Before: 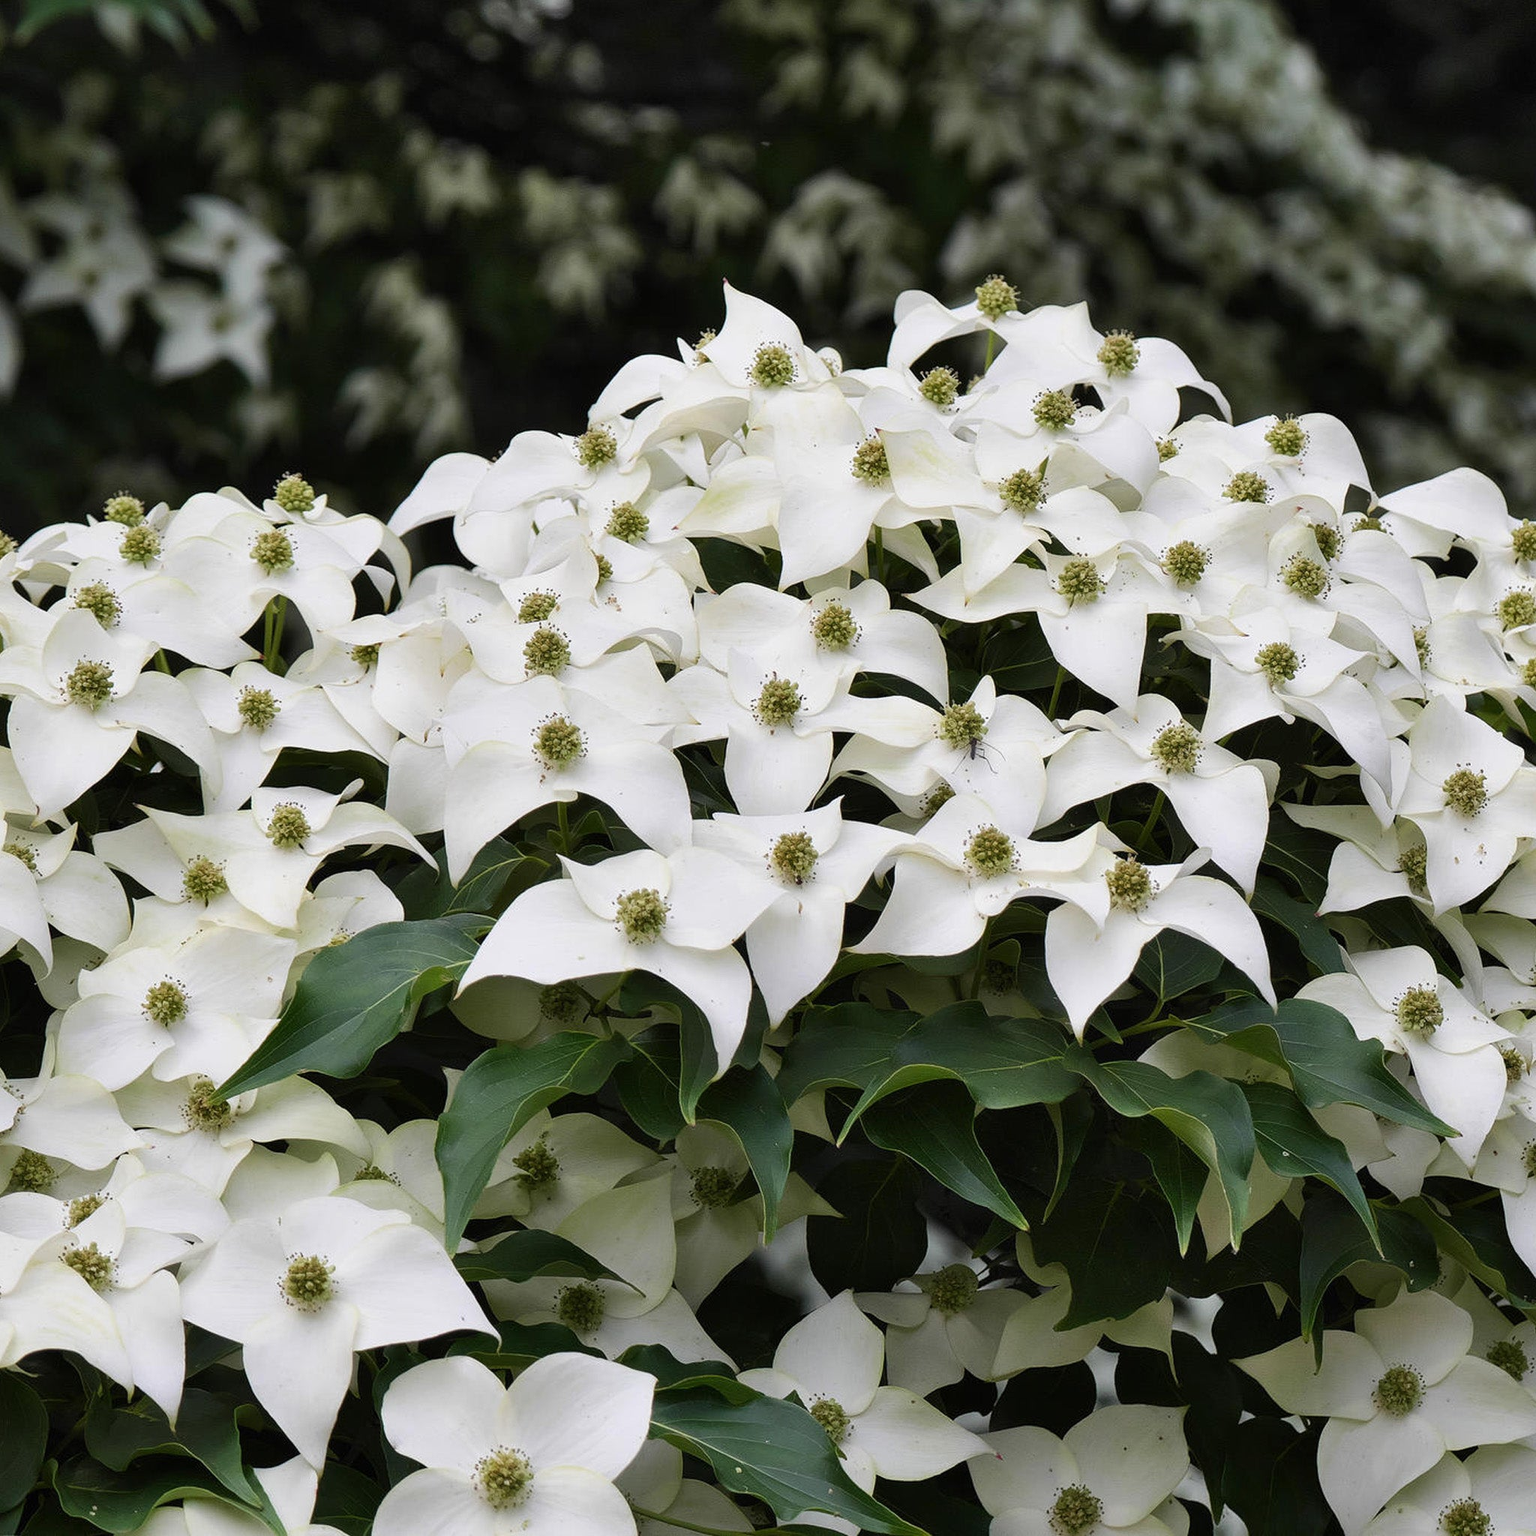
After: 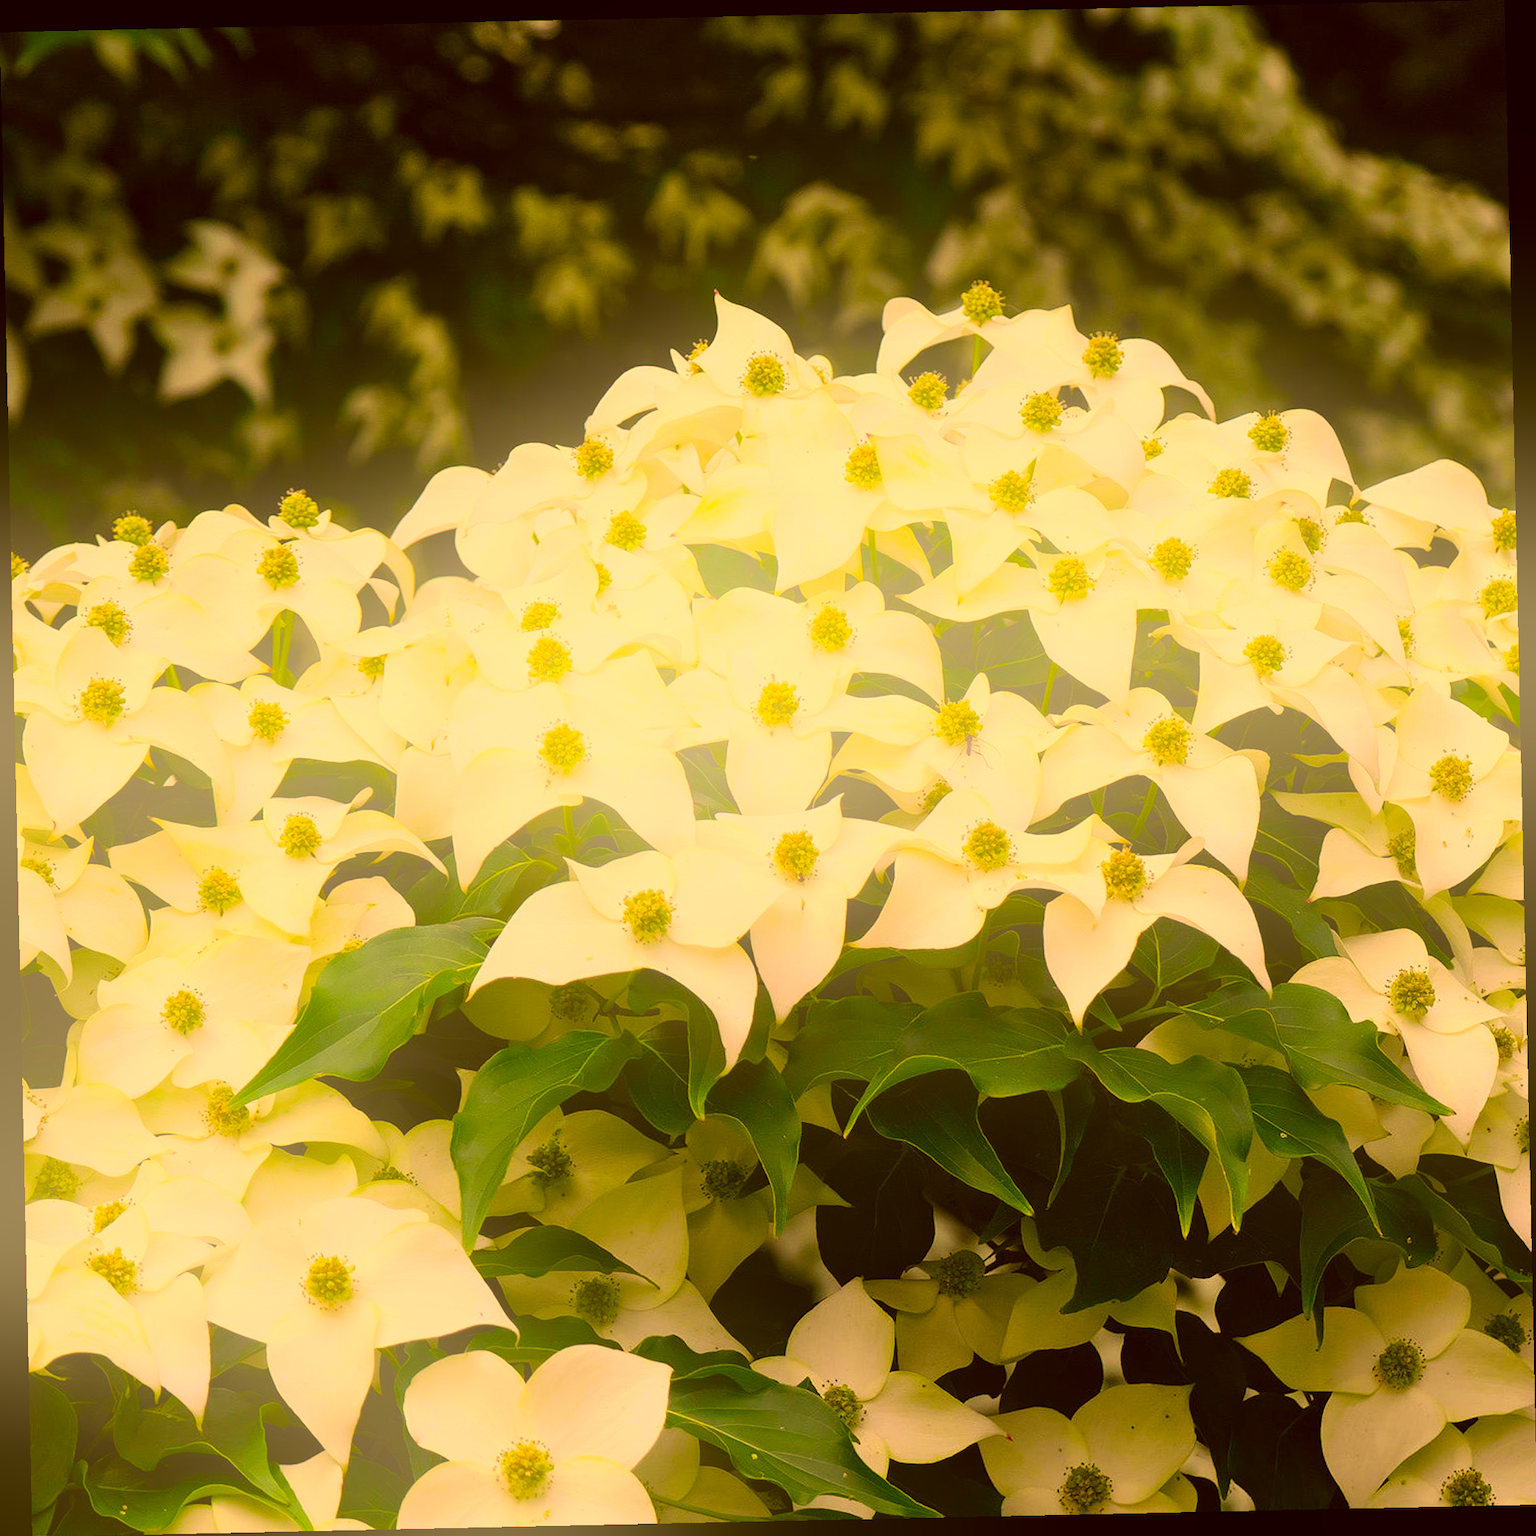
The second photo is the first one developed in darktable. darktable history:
bloom: size 40%
rotate and perspective: rotation -1.24°, automatic cropping off
color correction: highlights a* 10.44, highlights b* 30.04, shadows a* 2.73, shadows b* 17.51, saturation 1.72
